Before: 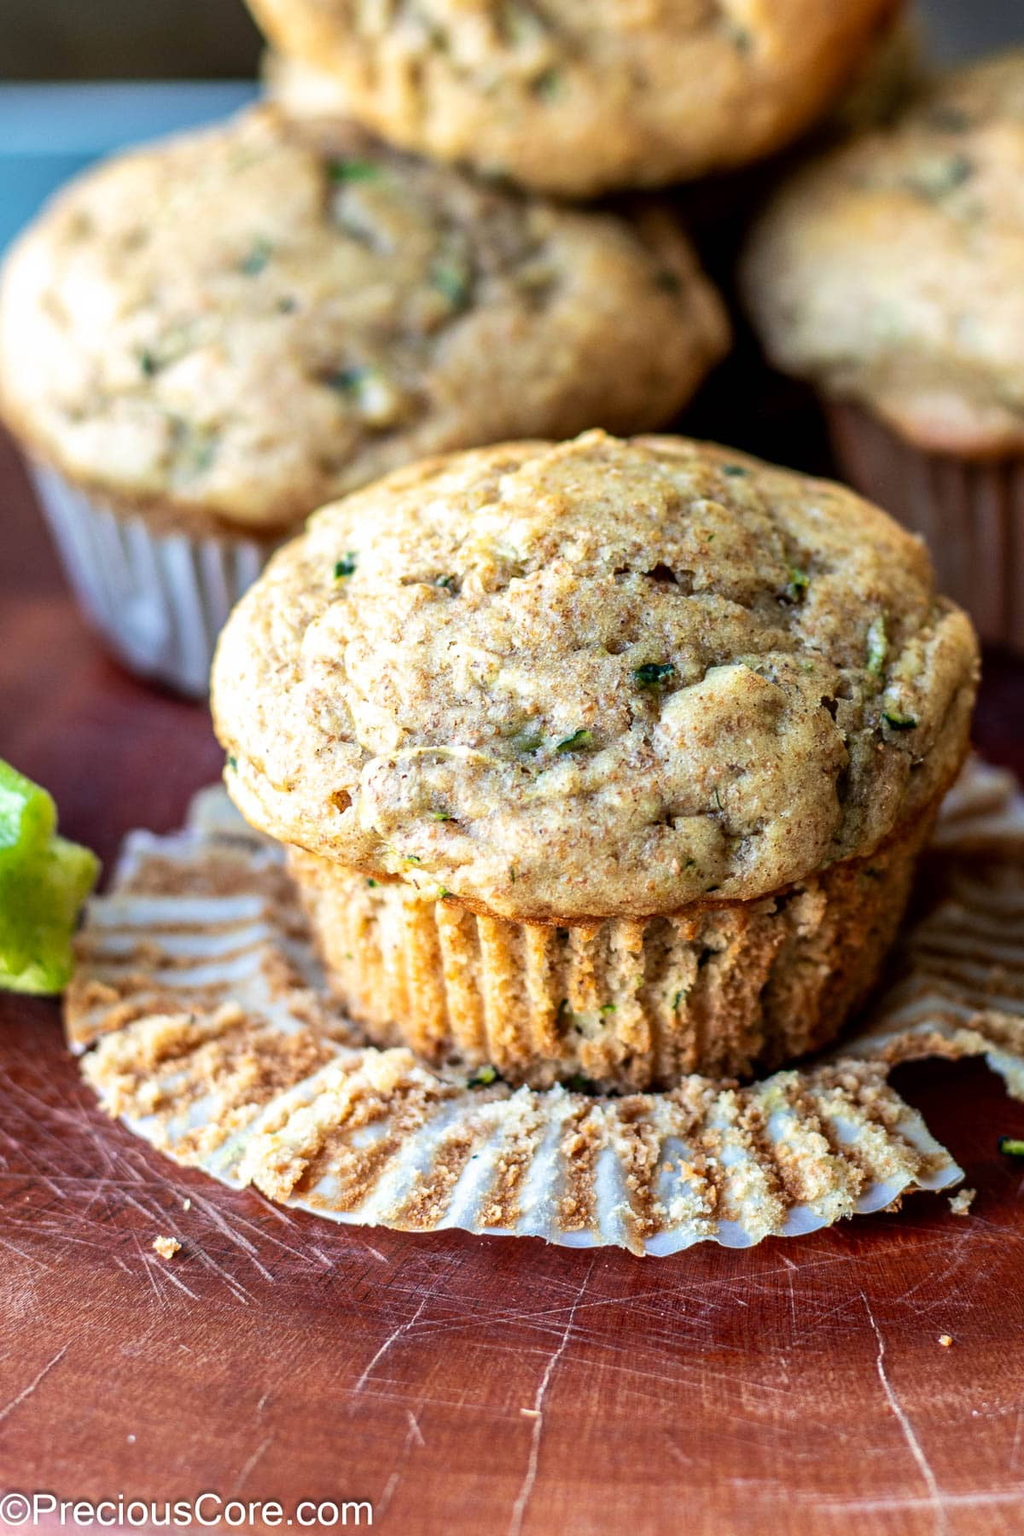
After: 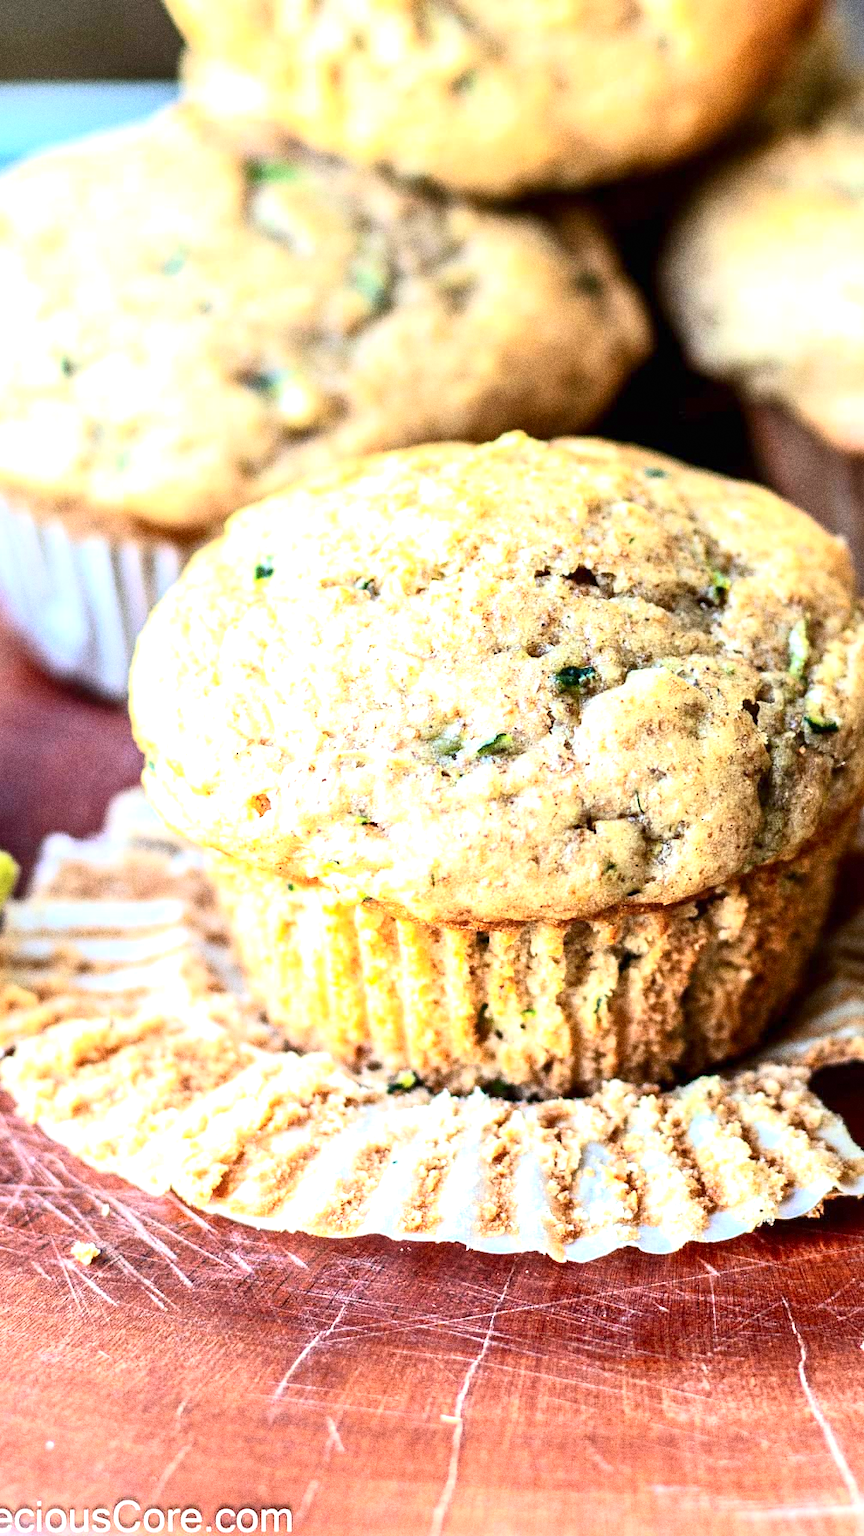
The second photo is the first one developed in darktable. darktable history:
crop: left 8.026%, right 7.374%
exposure: exposure 1.137 EV, compensate highlight preservation false
contrast brightness saturation: contrast 0.24, brightness 0.09
grain: coarseness 0.09 ISO, strength 40%
